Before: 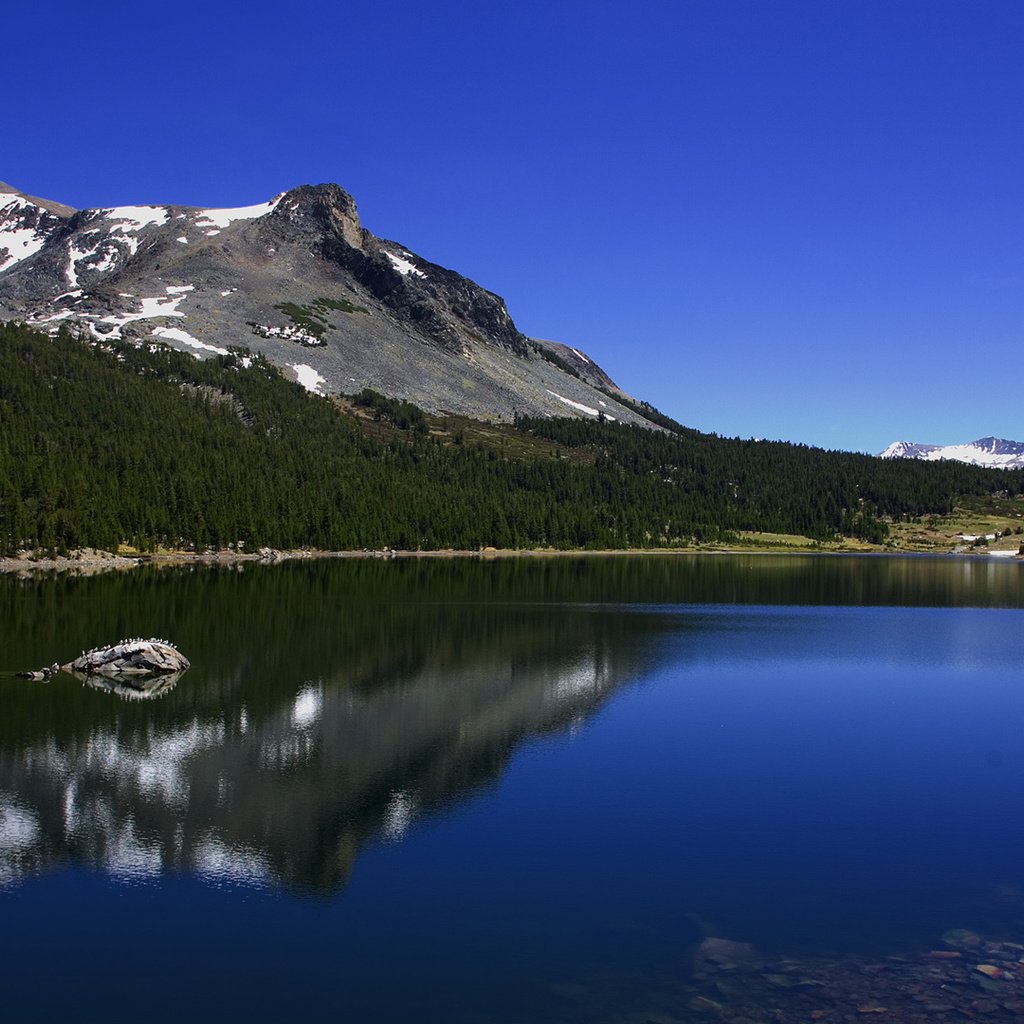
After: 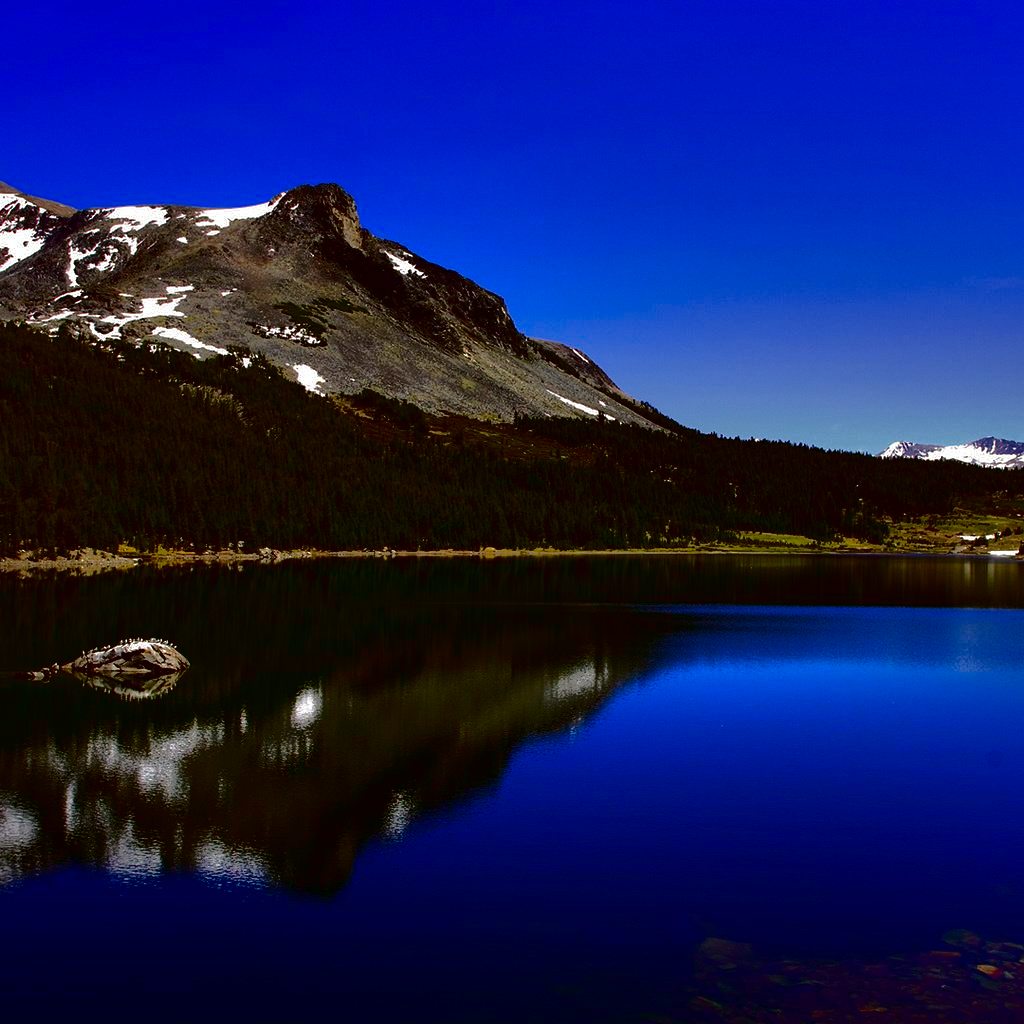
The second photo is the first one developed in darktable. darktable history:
color correction: highlights a* -0.482, highlights b* 0.161, shadows a* 4.66, shadows b* 20.72
tone equalizer: -8 EV -0.417 EV, -7 EV -0.389 EV, -6 EV -0.333 EV, -5 EV -0.222 EV, -3 EV 0.222 EV, -2 EV 0.333 EV, -1 EV 0.389 EV, +0 EV 0.417 EV, edges refinement/feathering 500, mask exposure compensation -1.57 EV, preserve details no
shadows and highlights: on, module defaults
contrast brightness saturation: contrast 0.09, brightness -0.59, saturation 0.17
